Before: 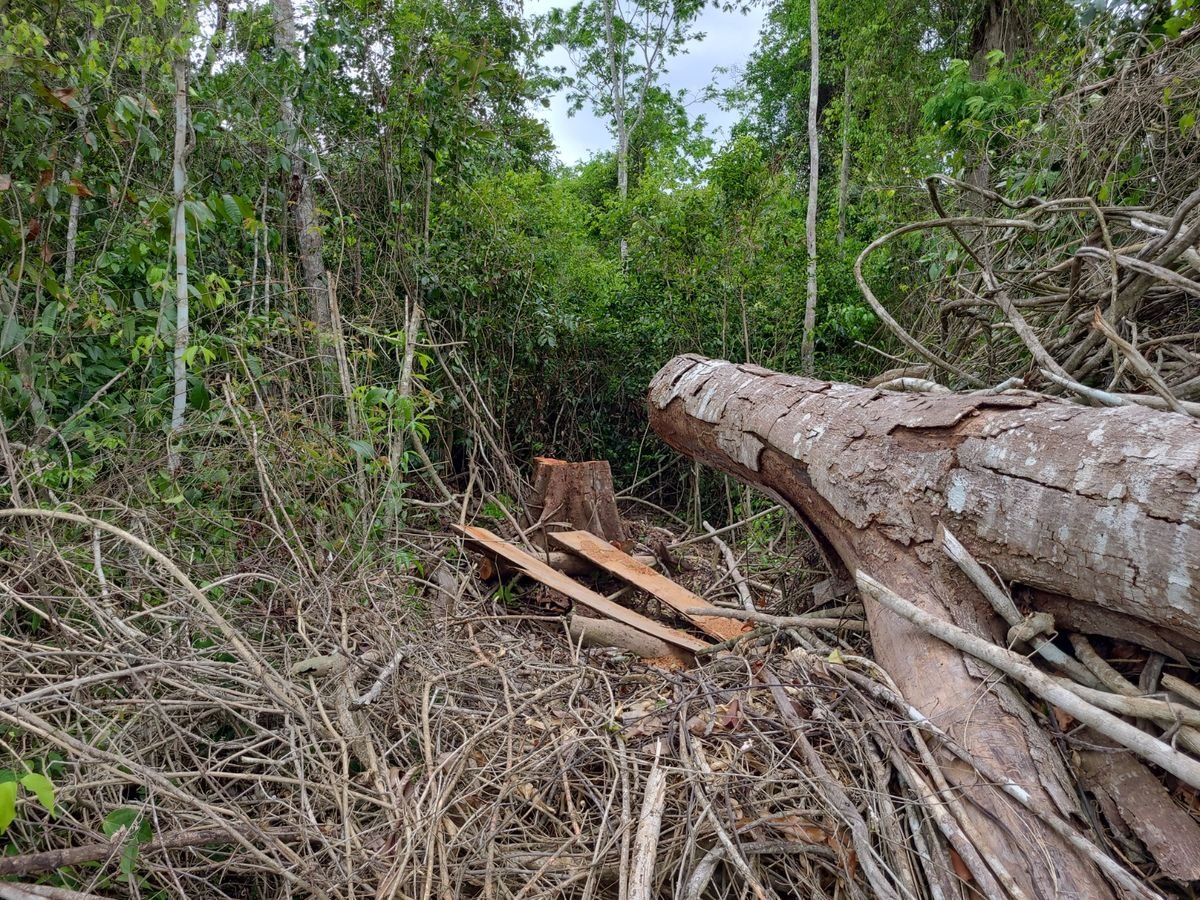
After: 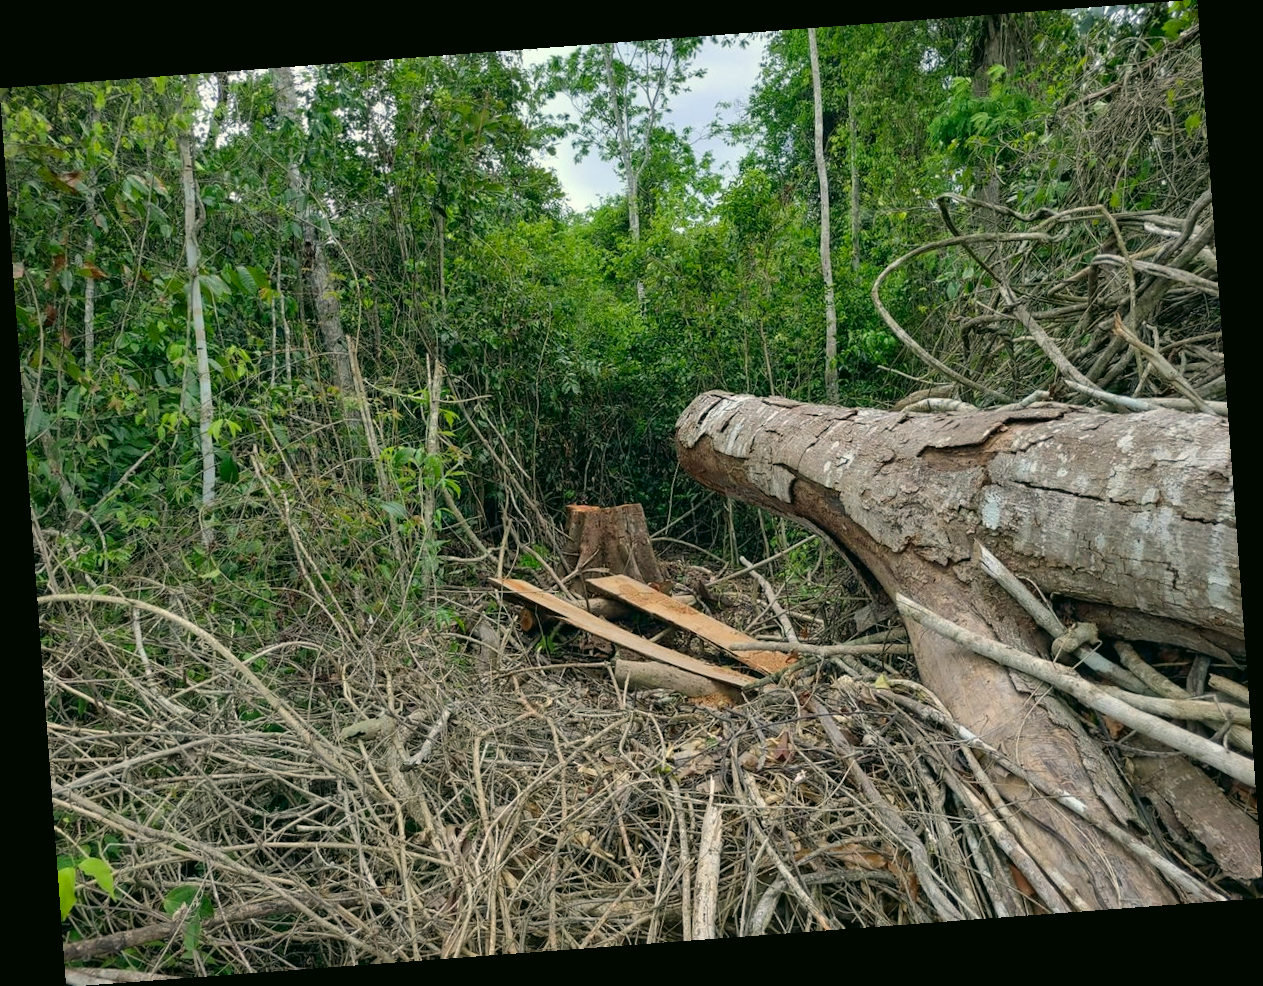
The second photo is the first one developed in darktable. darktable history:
color correction: highlights a* -0.482, highlights b* 9.48, shadows a* -9.48, shadows b* 0.803
rotate and perspective: rotation -4.25°, automatic cropping off
